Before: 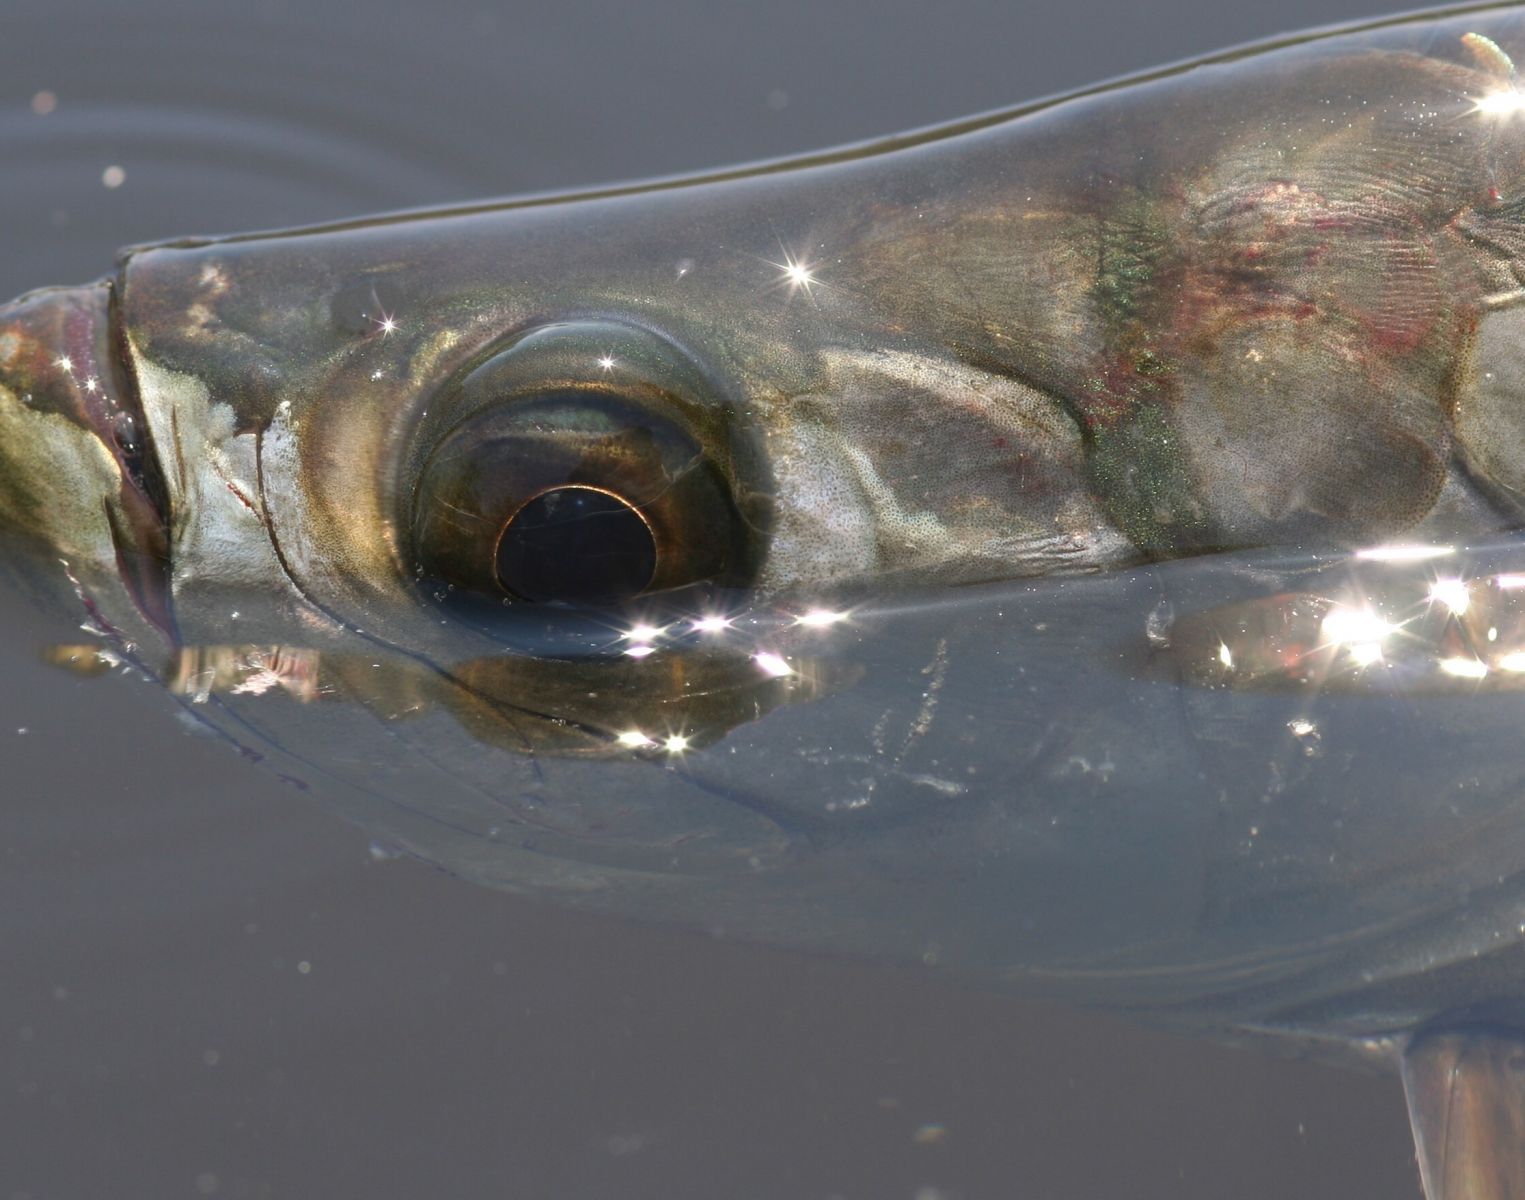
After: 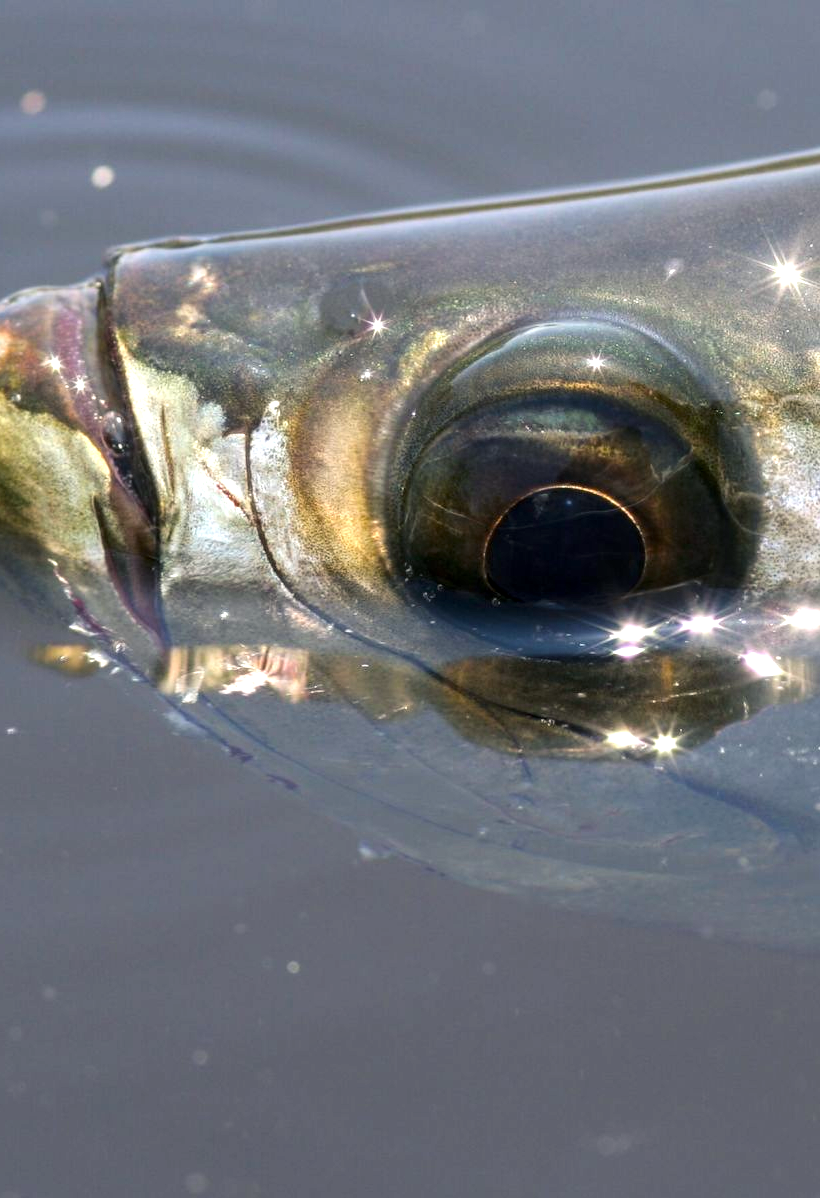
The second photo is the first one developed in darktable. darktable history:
color balance rgb: shadows lift › chroma 4.304%, shadows lift › hue 254.98°, perceptual saturation grading › global saturation 19.304%, global vibrance 14.752%
color zones: curves: ch1 [(0.077, 0.436) (0.25, 0.5) (0.75, 0.5)]
local contrast: detail 130%
contrast brightness saturation: contrast 0.098, brightness 0.023, saturation 0.02
crop: left 0.754%, right 45.426%, bottom 0.091%
tone equalizer: -8 EV -0.714 EV, -7 EV -0.733 EV, -6 EV -0.587 EV, -5 EV -0.398 EV, -3 EV 0.373 EV, -2 EV 0.6 EV, -1 EV 0.682 EV, +0 EV 0.722 EV, luminance estimator HSV value / RGB max
